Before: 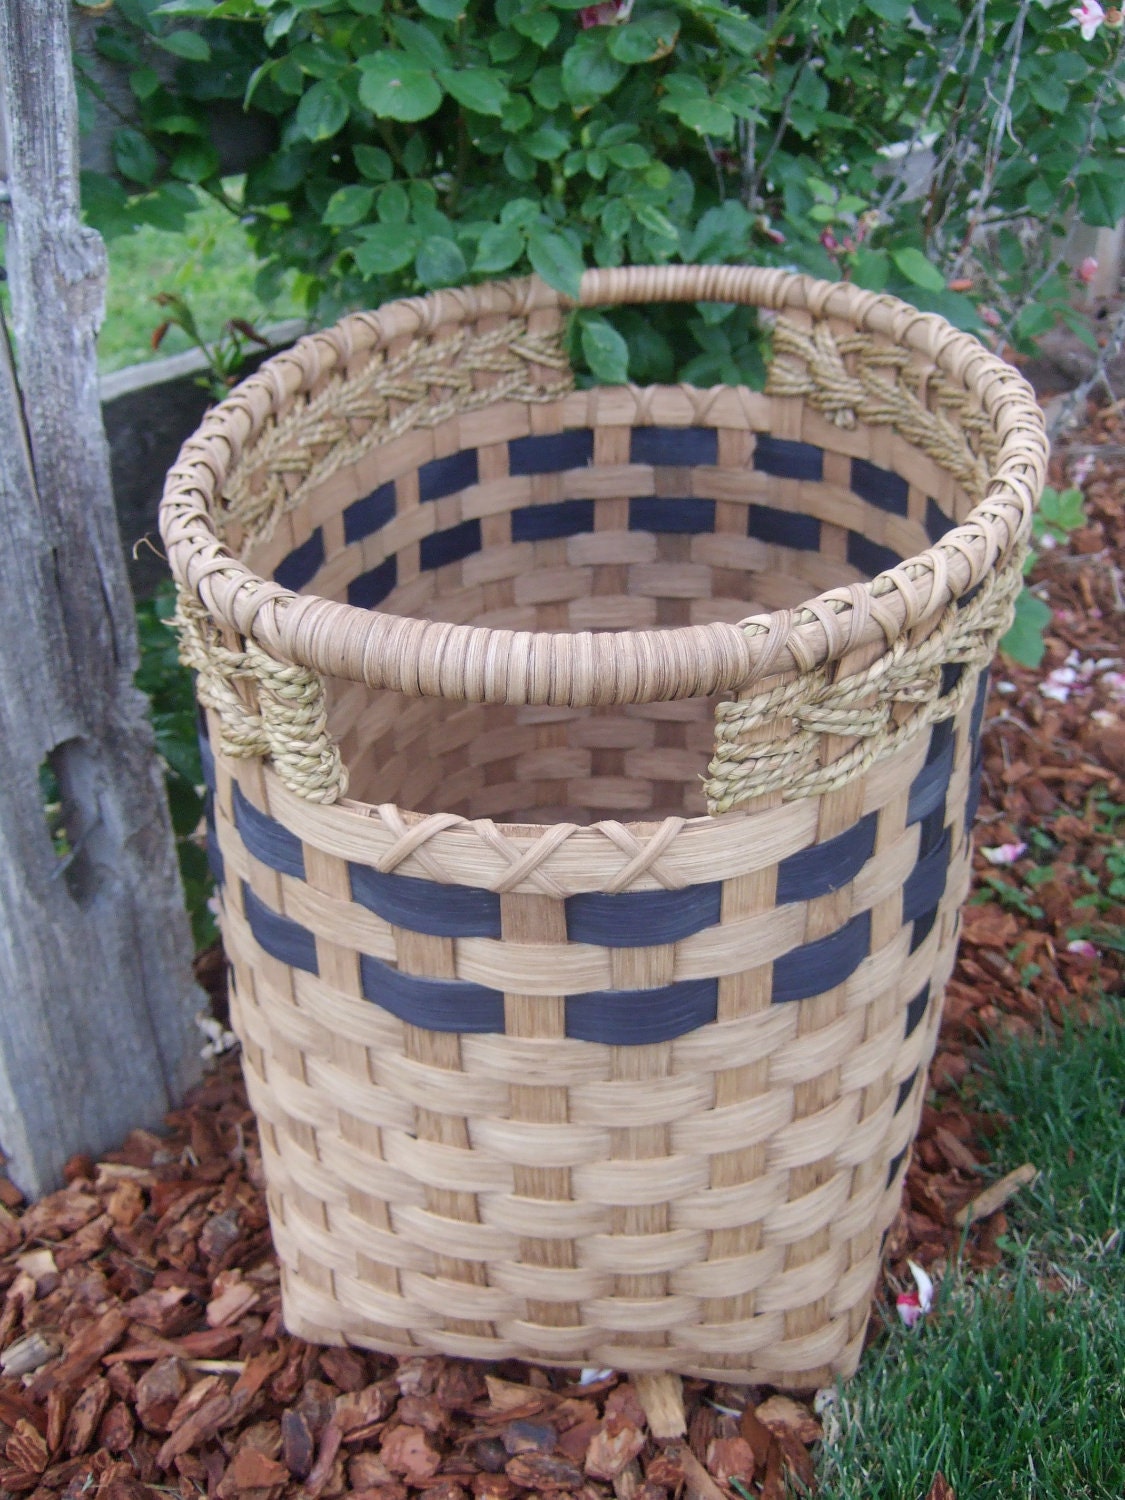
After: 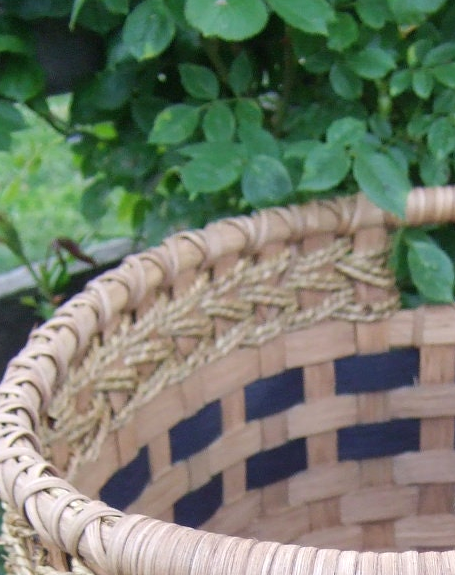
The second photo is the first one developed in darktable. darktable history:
exposure: exposure 0.191 EV, compensate highlight preservation false
crop: left 15.508%, top 5.434%, right 44.037%, bottom 56.206%
